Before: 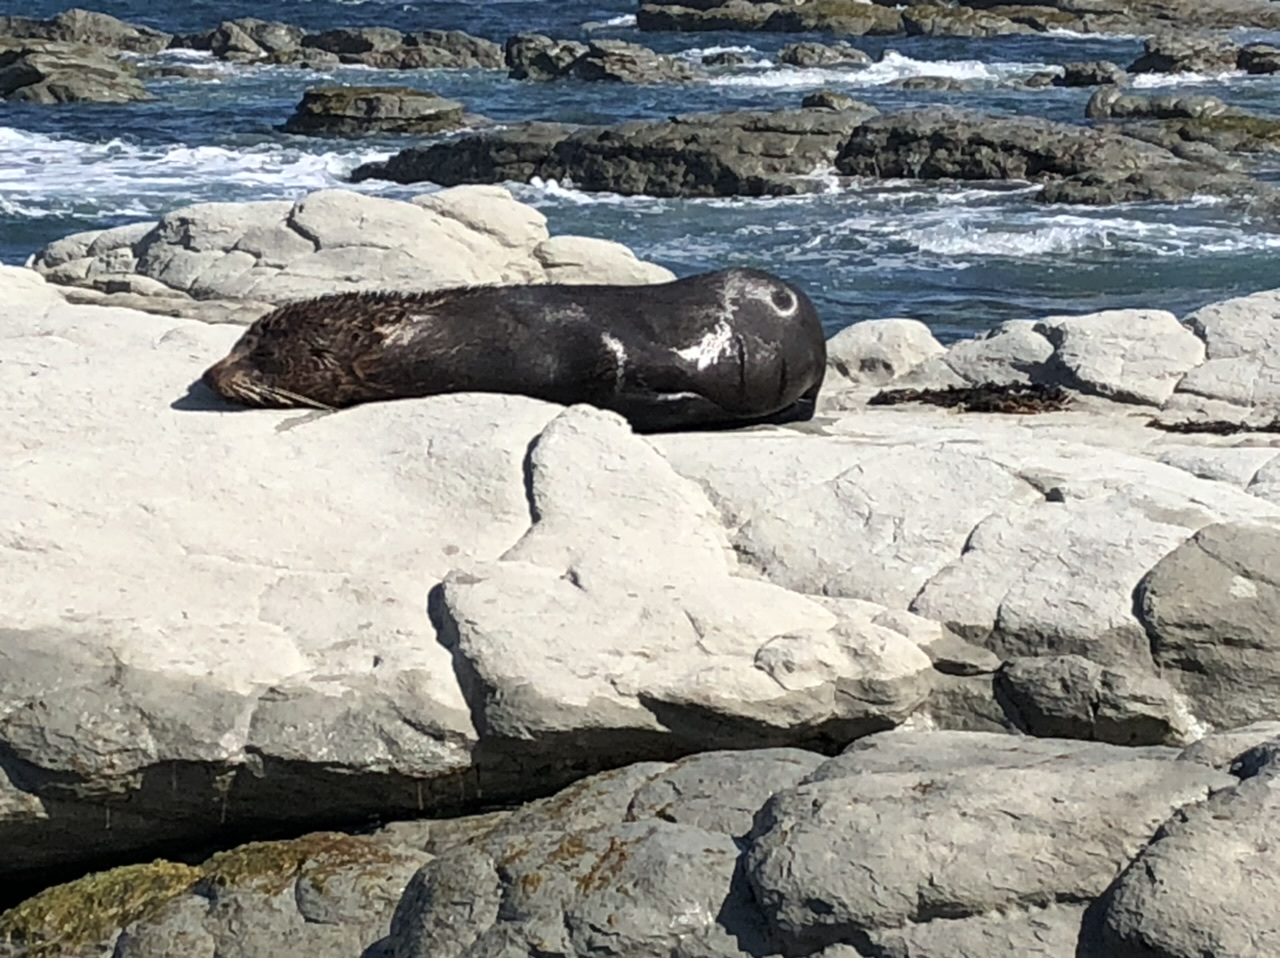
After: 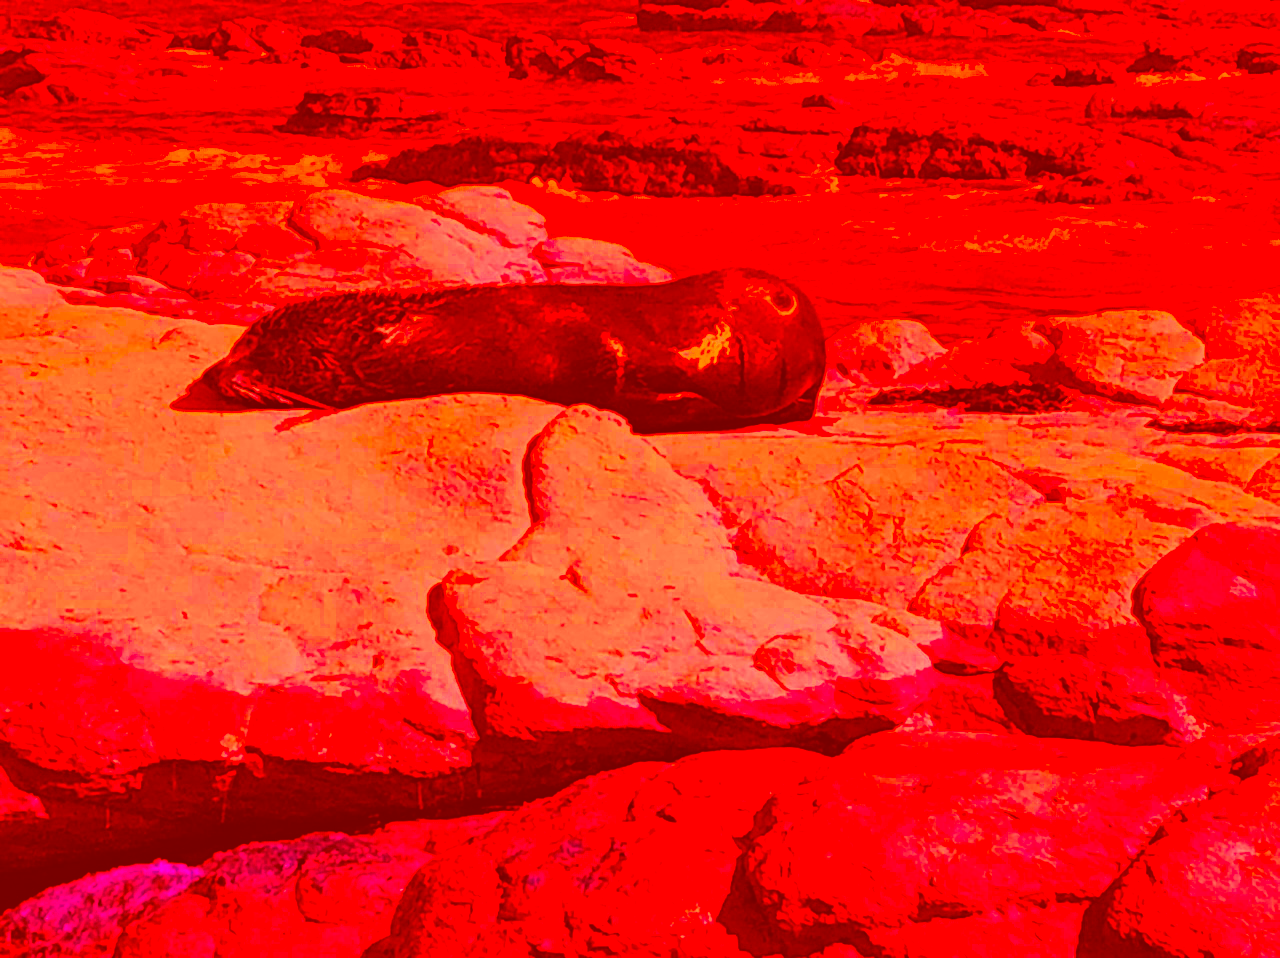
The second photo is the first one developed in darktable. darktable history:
color balance: lift [1, 1.001, 0.999, 1.001], gamma [1, 1.004, 1.007, 0.993], gain [1, 0.991, 0.987, 1.013], contrast 7.5%, contrast fulcrum 10%, output saturation 115%
color correction: highlights a* -39.68, highlights b* -40, shadows a* -40, shadows b* -40, saturation -3
